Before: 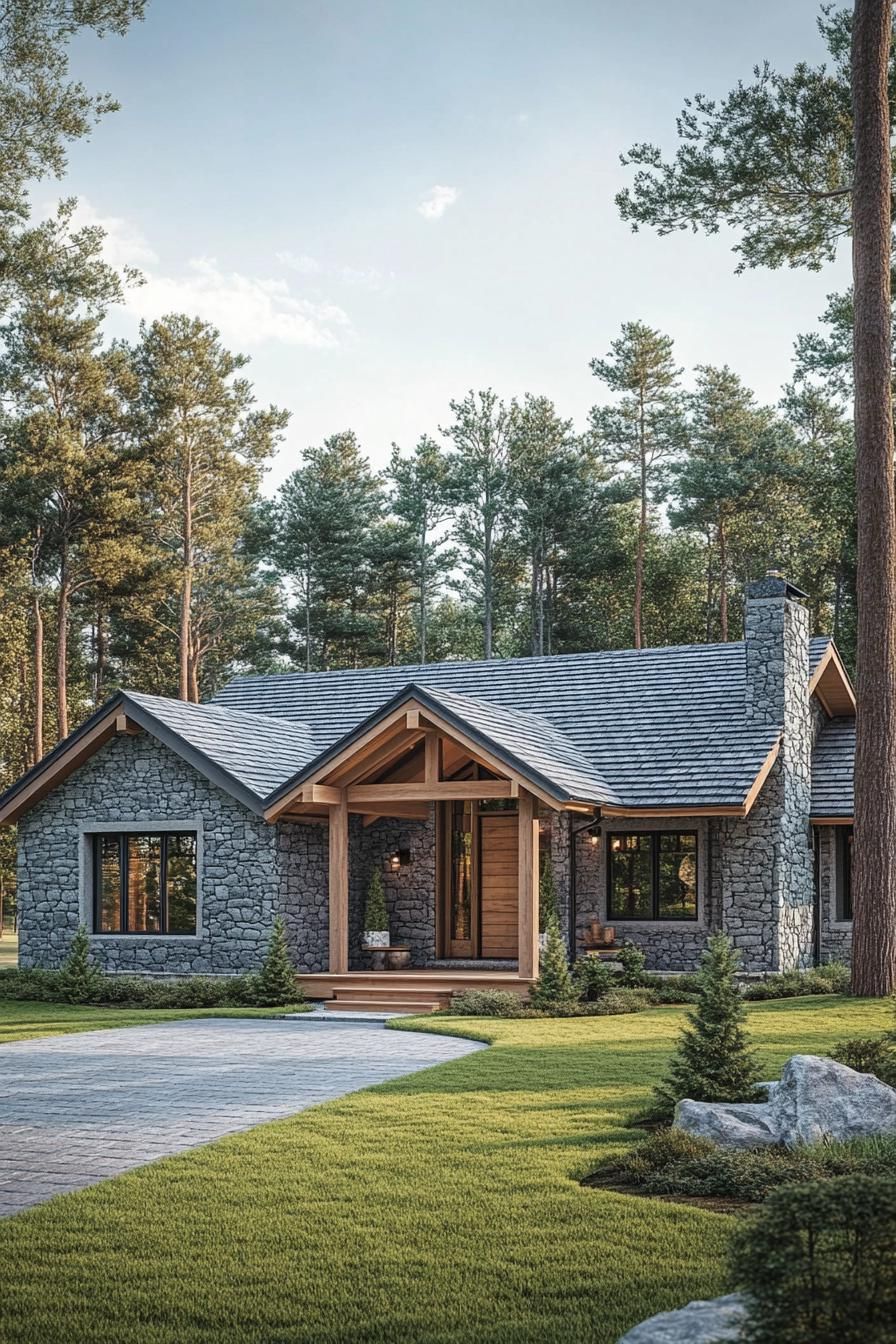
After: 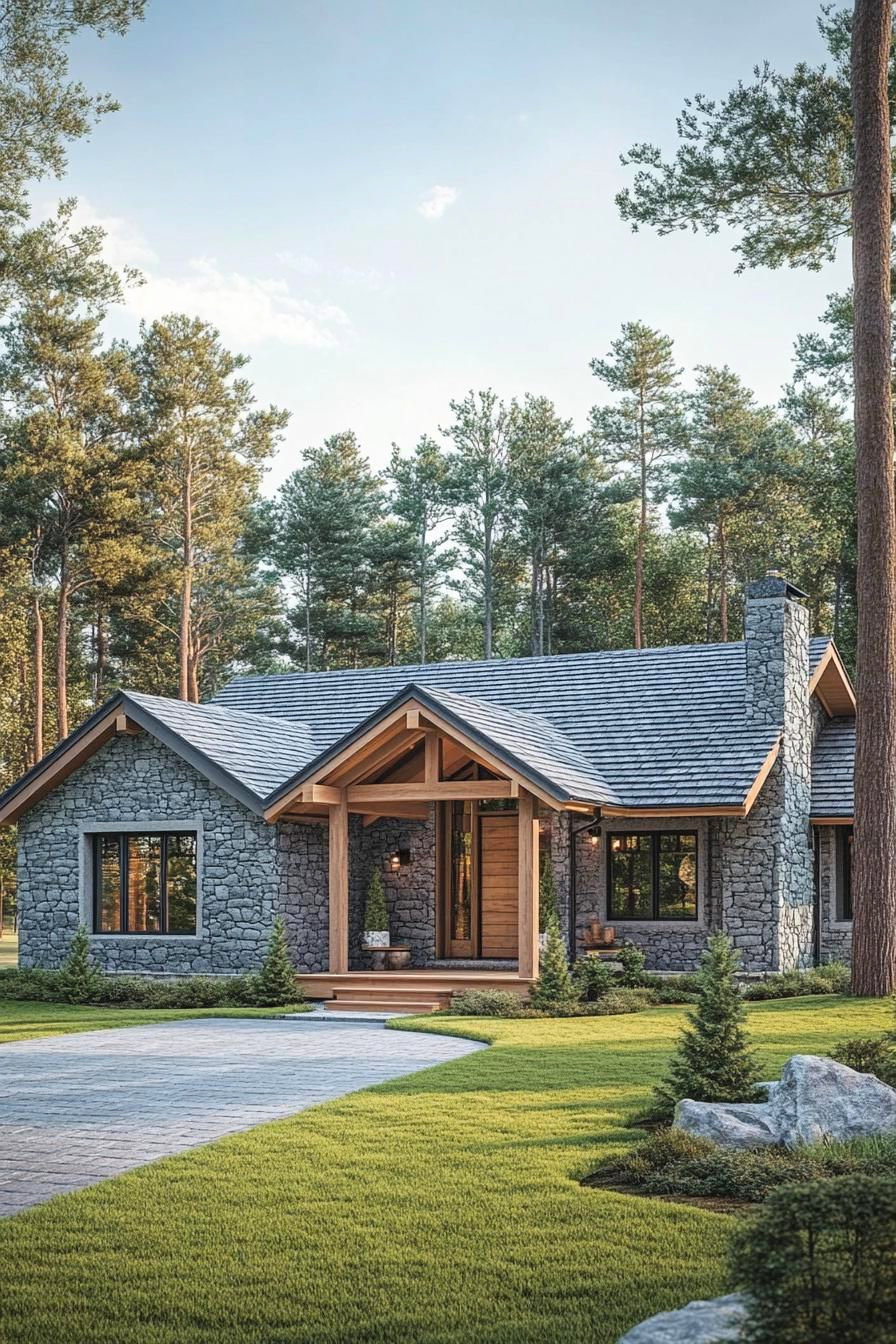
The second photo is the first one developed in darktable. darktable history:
contrast brightness saturation: contrast 0.074, brightness 0.084, saturation 0.182
